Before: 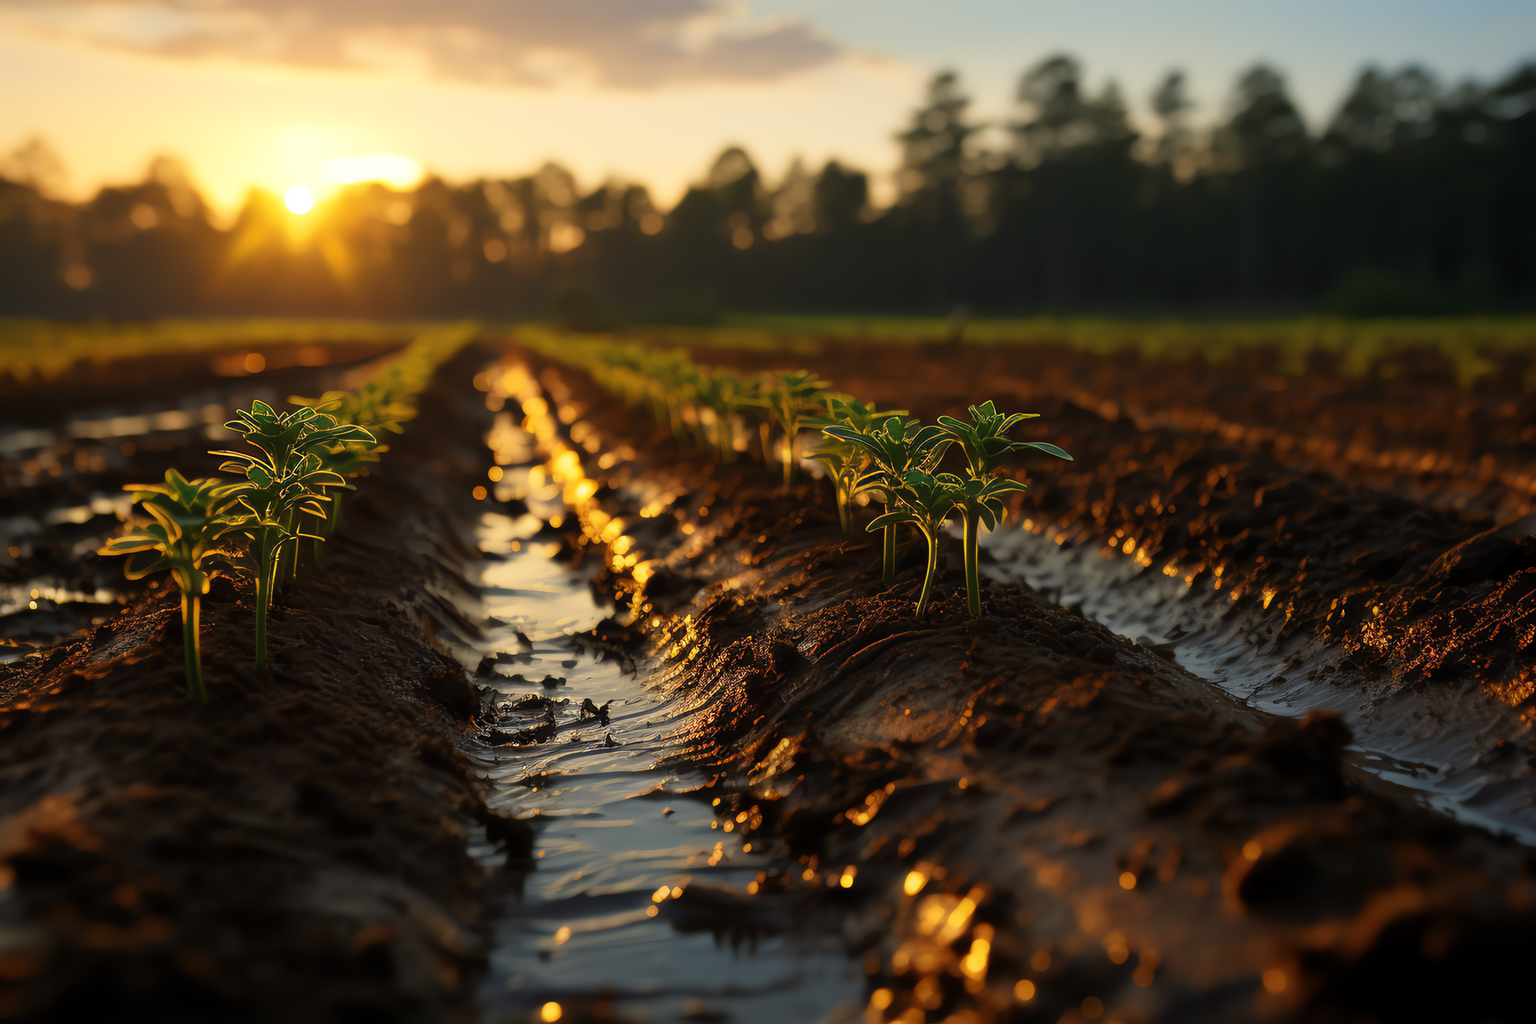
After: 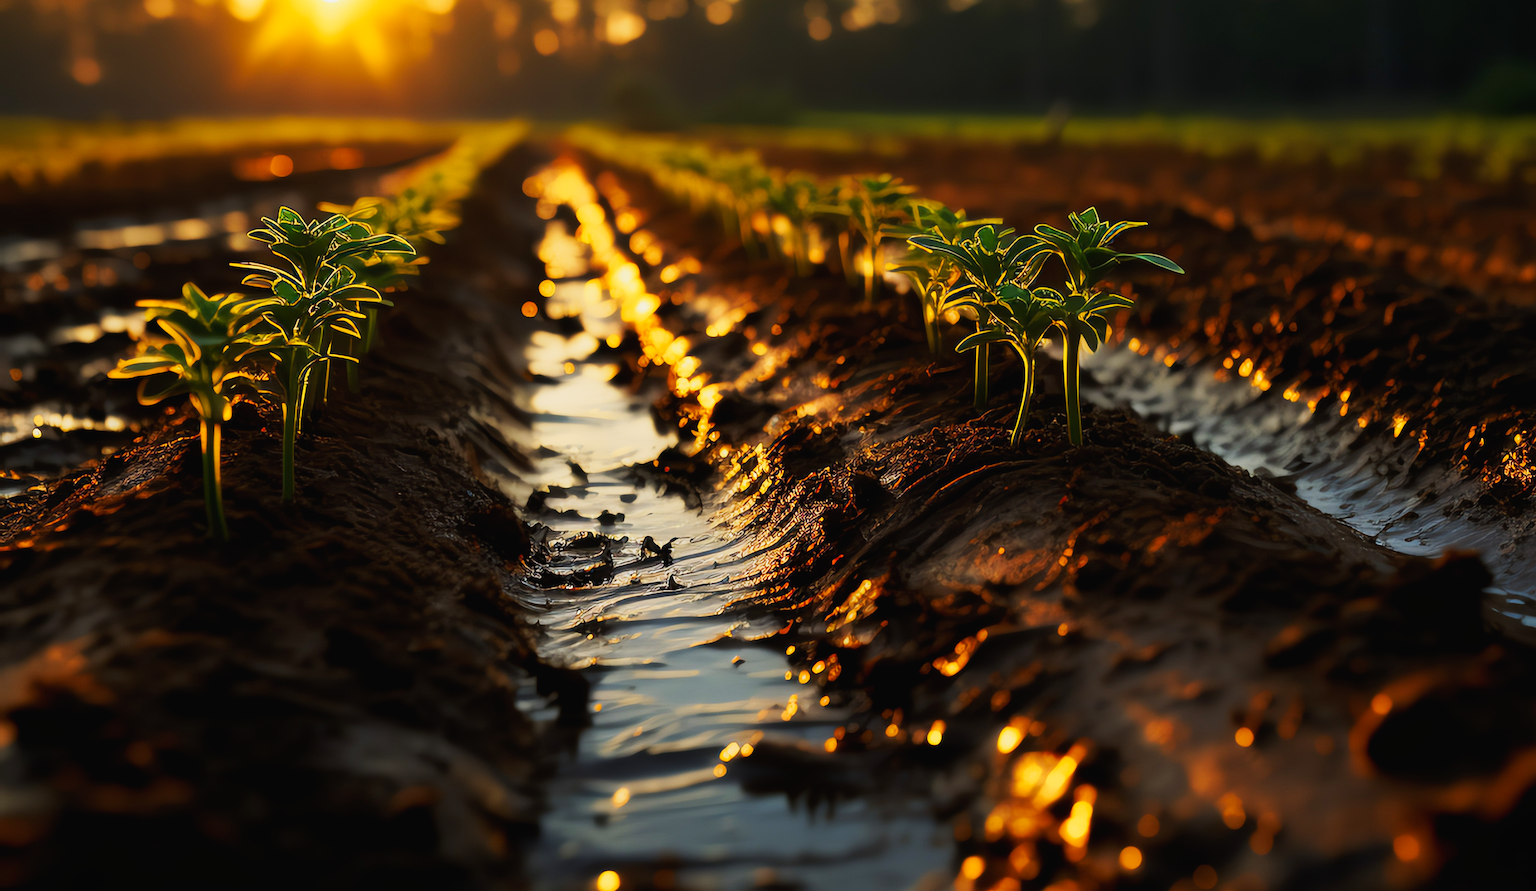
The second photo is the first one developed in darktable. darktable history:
tone curve: curves: ch0 [(0, 0.015) (0.037, 0.022) (0.131, 0.116) (0.316, 0.345) (0.49, 0.615) (0.677, 0.82) (0.813, 0.891) (1, 0.955)]; ch1 [(0, 0) (0.366, 0.367) (0.475, 0.462) (0.494, 0.496) (0.504, 0.497) (0.554, 0.571) (0.618, 0.668) (1, 1)]; ch2 [(0, 0) (0.333, 0.346) (0.375, 0.375) (0.435, 0.424) (0.476, 0.492) (0.502, 0.499) (0.525, 0.522) (0.558, 0.575) (0.614, 0.656) (1, 1)], preserve colors none
crop: top 20.799%, right 9.349%, bottom 0.293%
